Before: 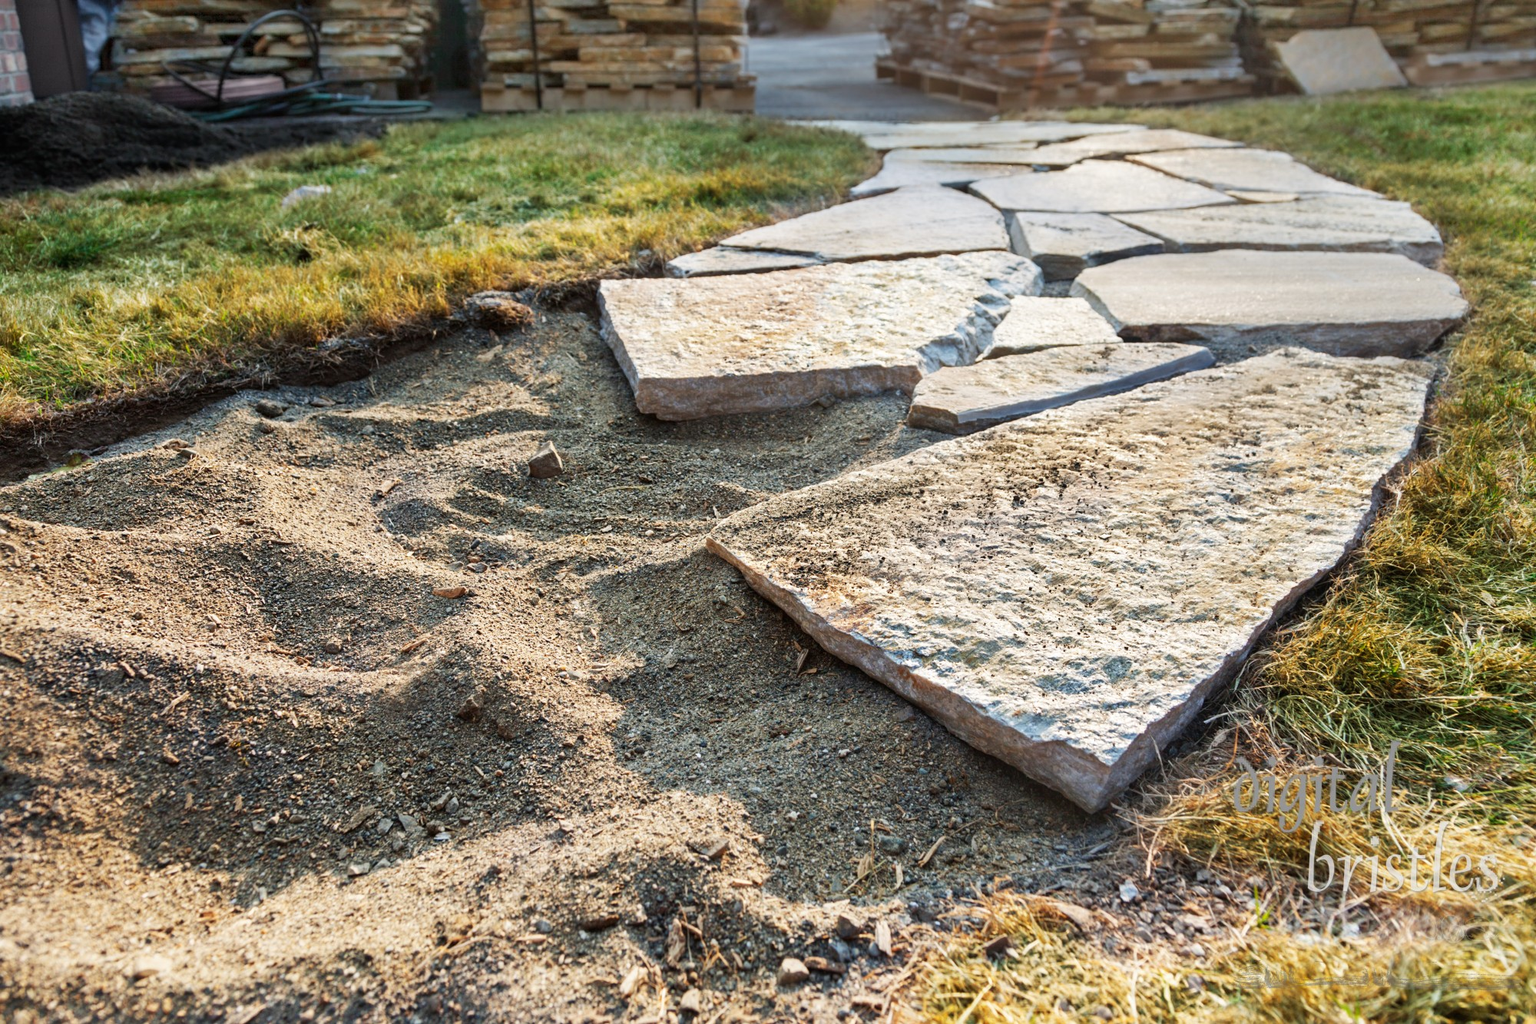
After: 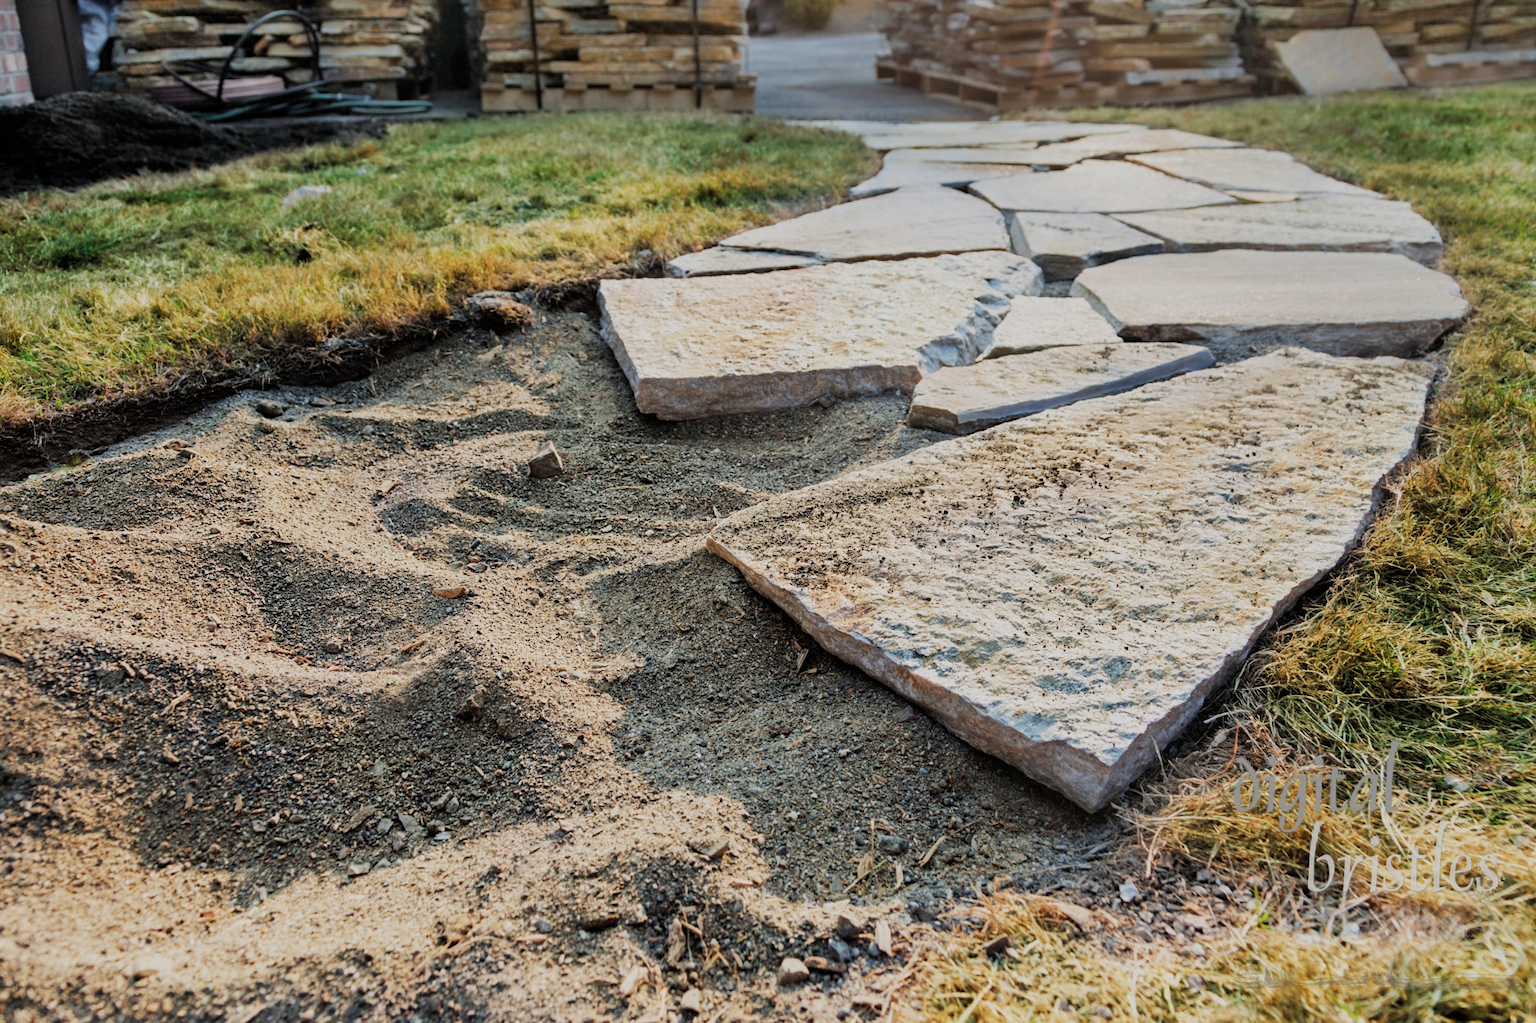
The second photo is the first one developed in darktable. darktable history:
shadows and highlights: shadows 37.04, highlights -27.69, soften with gaussian
filmic rgb: black relative exposure -7.65 EV, white relative exposure 4.56 EV, hardness 3.61, contrast 0.998, add noise in highlights 0.002, color science v3 (2019), use custom middle-gray values true, contrast in highlights soft
